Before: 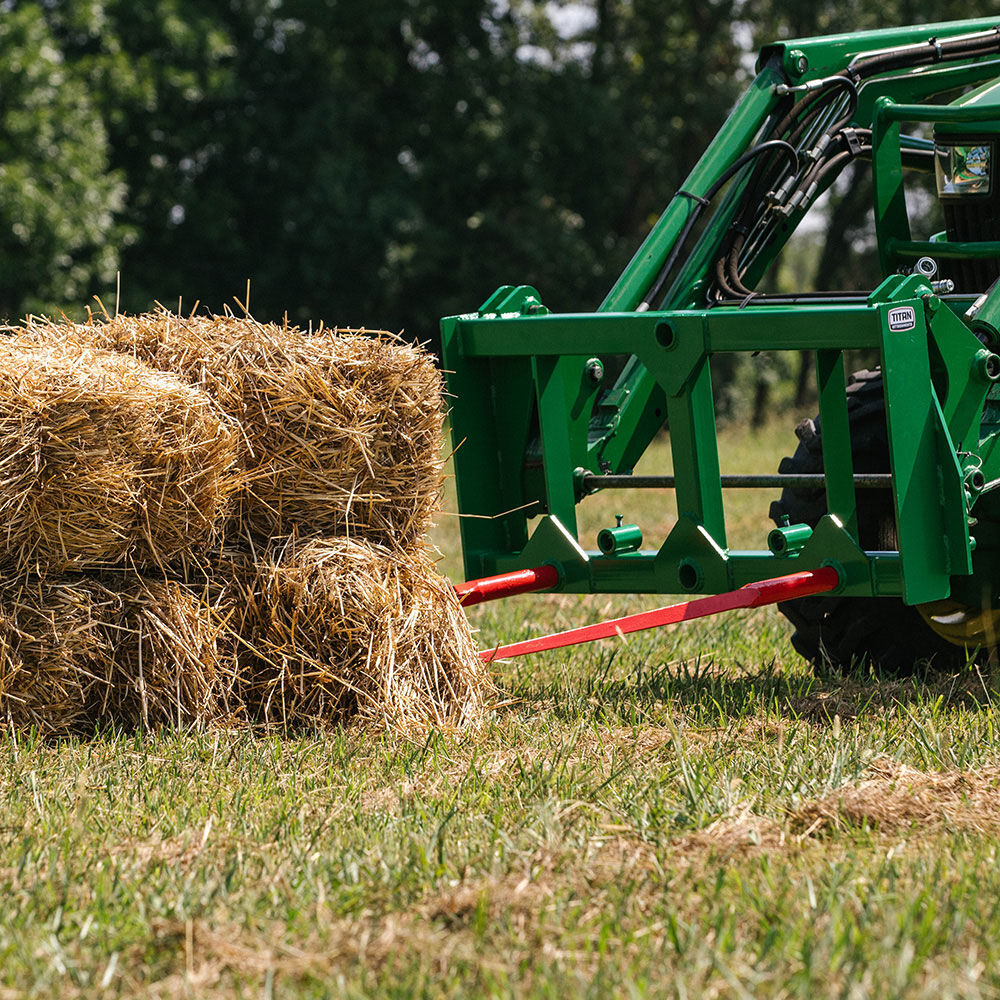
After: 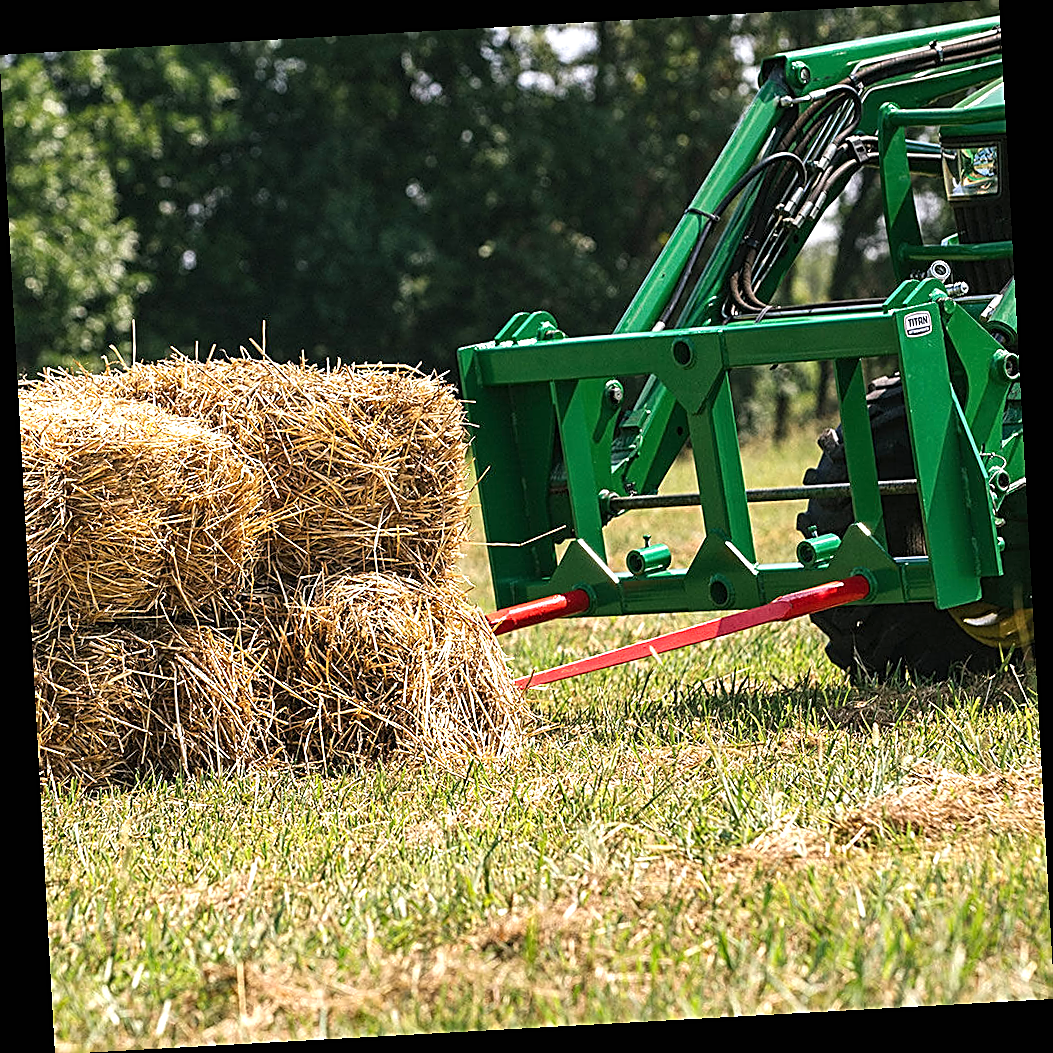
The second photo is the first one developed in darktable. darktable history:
exposure: black level correction 0, exposure 0.7 EV, compensate exposure bias true, compensate highlight preservation false
rotate and perspective: rotation -3.18°, automatic cropping off
sharpen: amount 0.901
